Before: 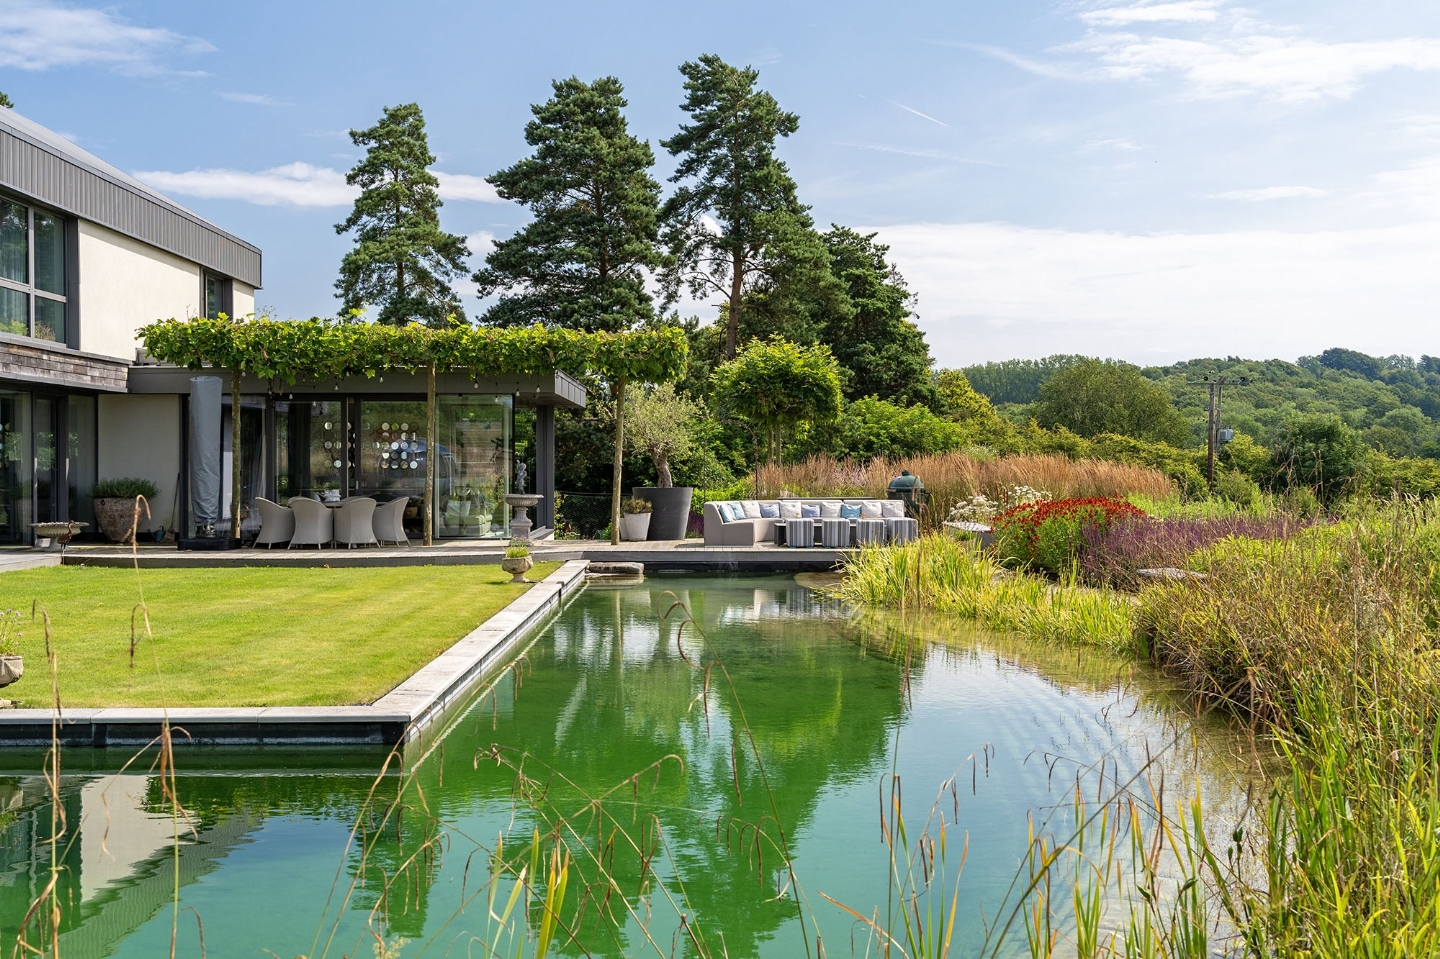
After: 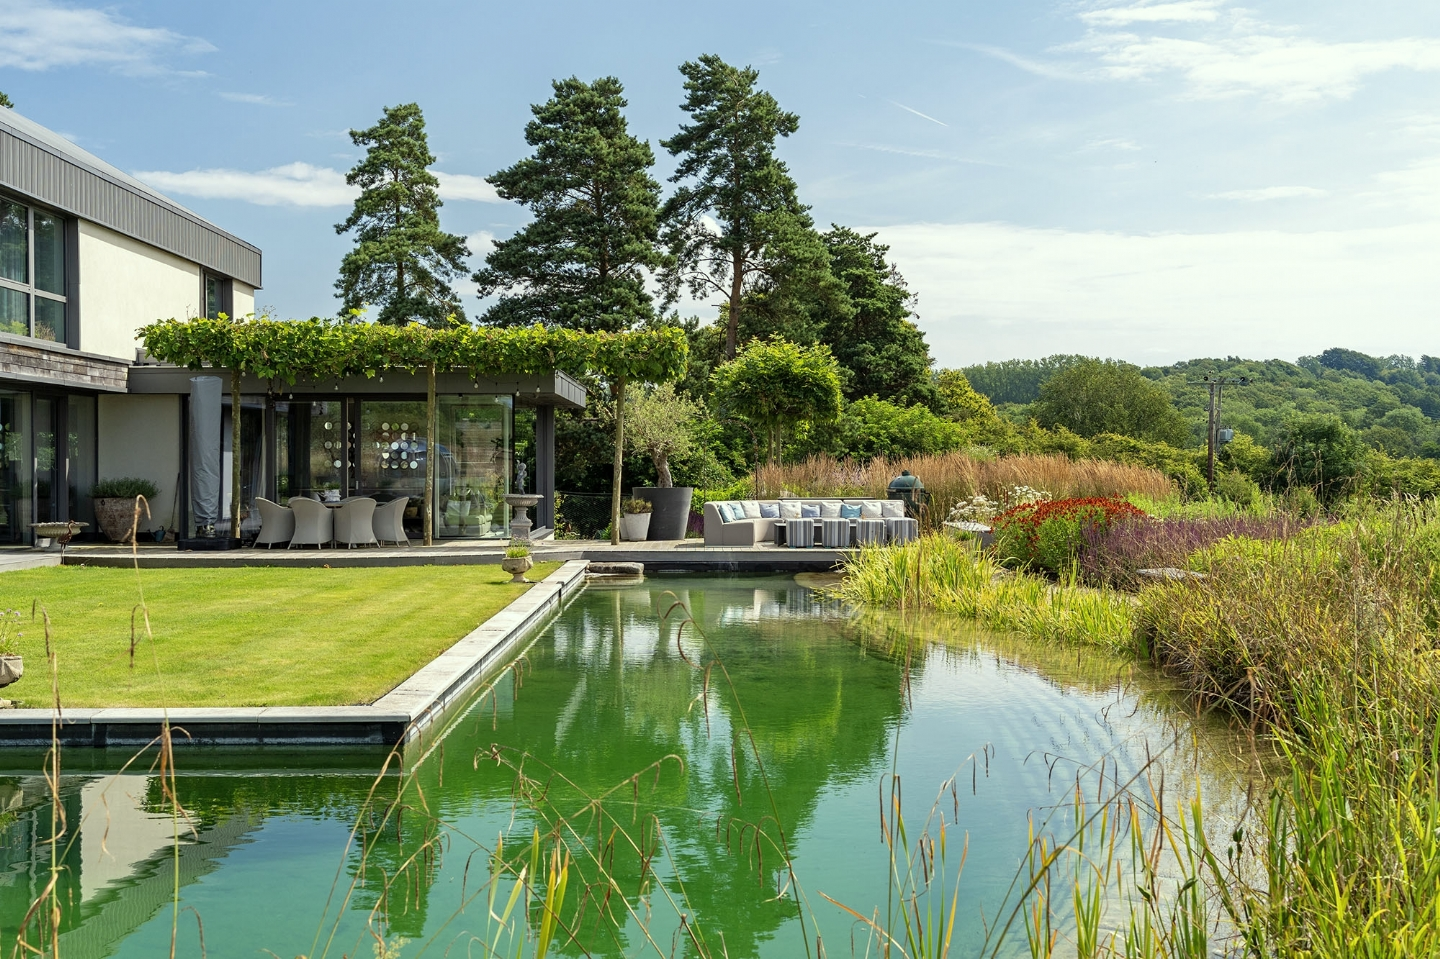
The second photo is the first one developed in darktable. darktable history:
color correction: highlights a* -4.85, highlights b* 5.05, saturation 0.938
